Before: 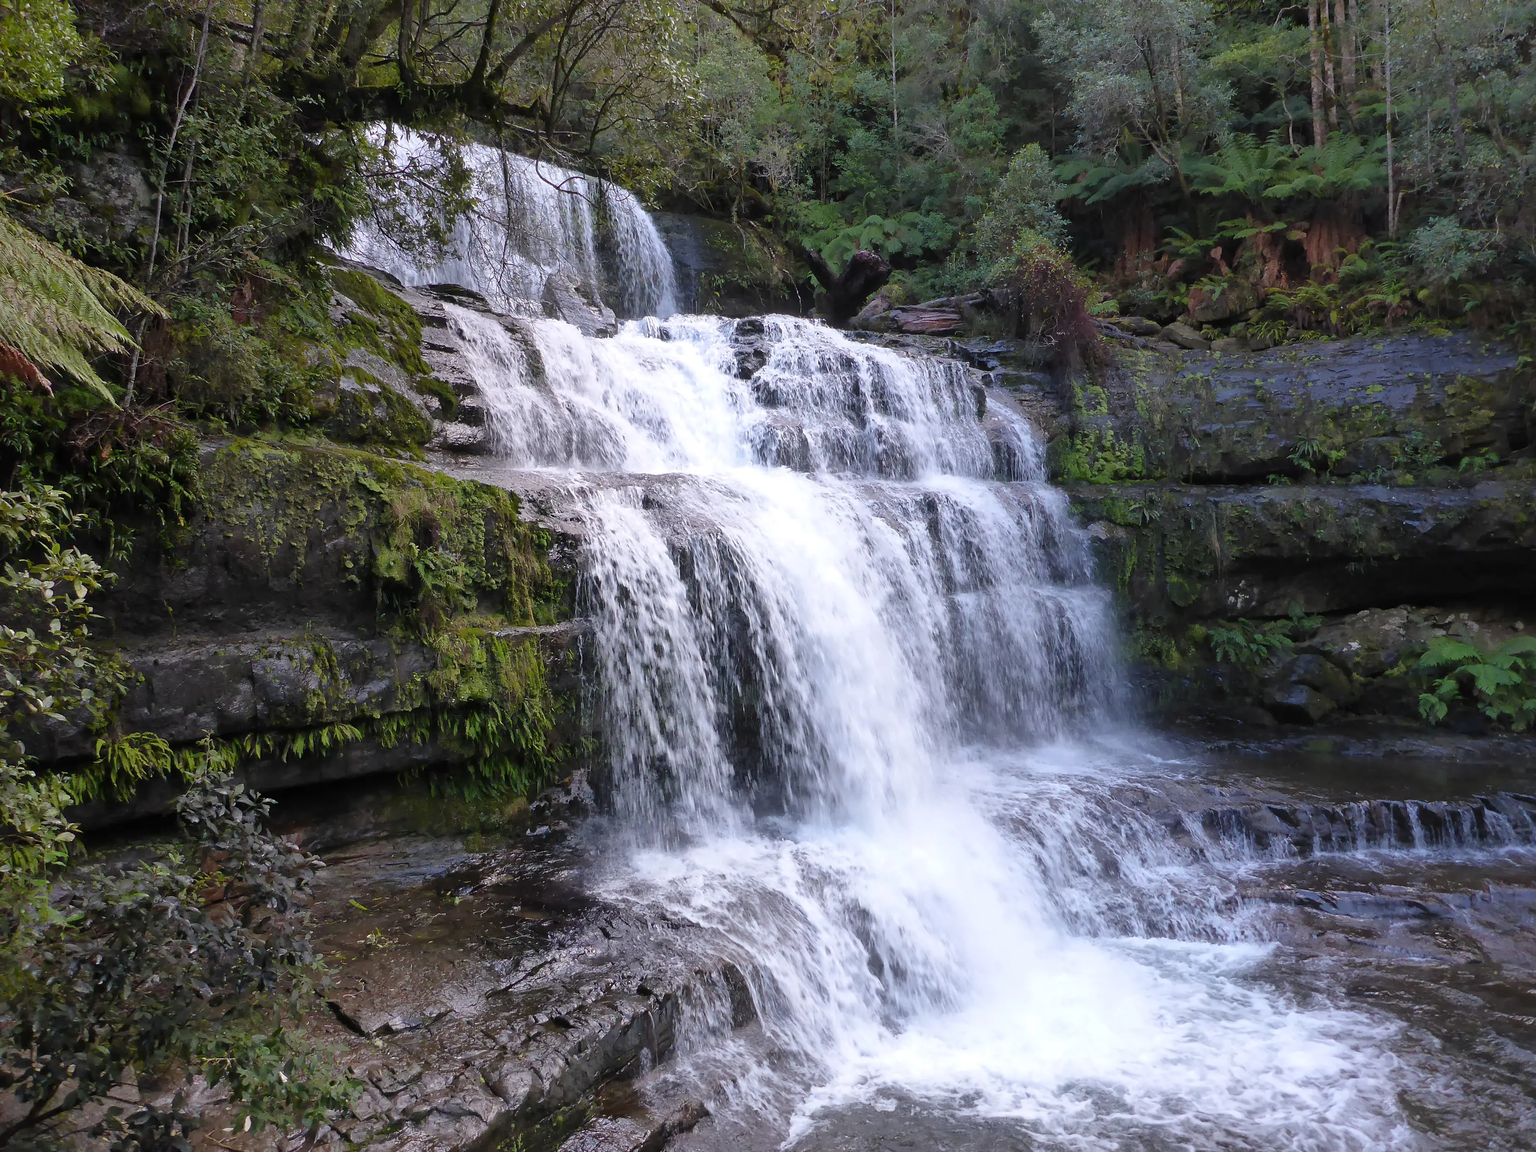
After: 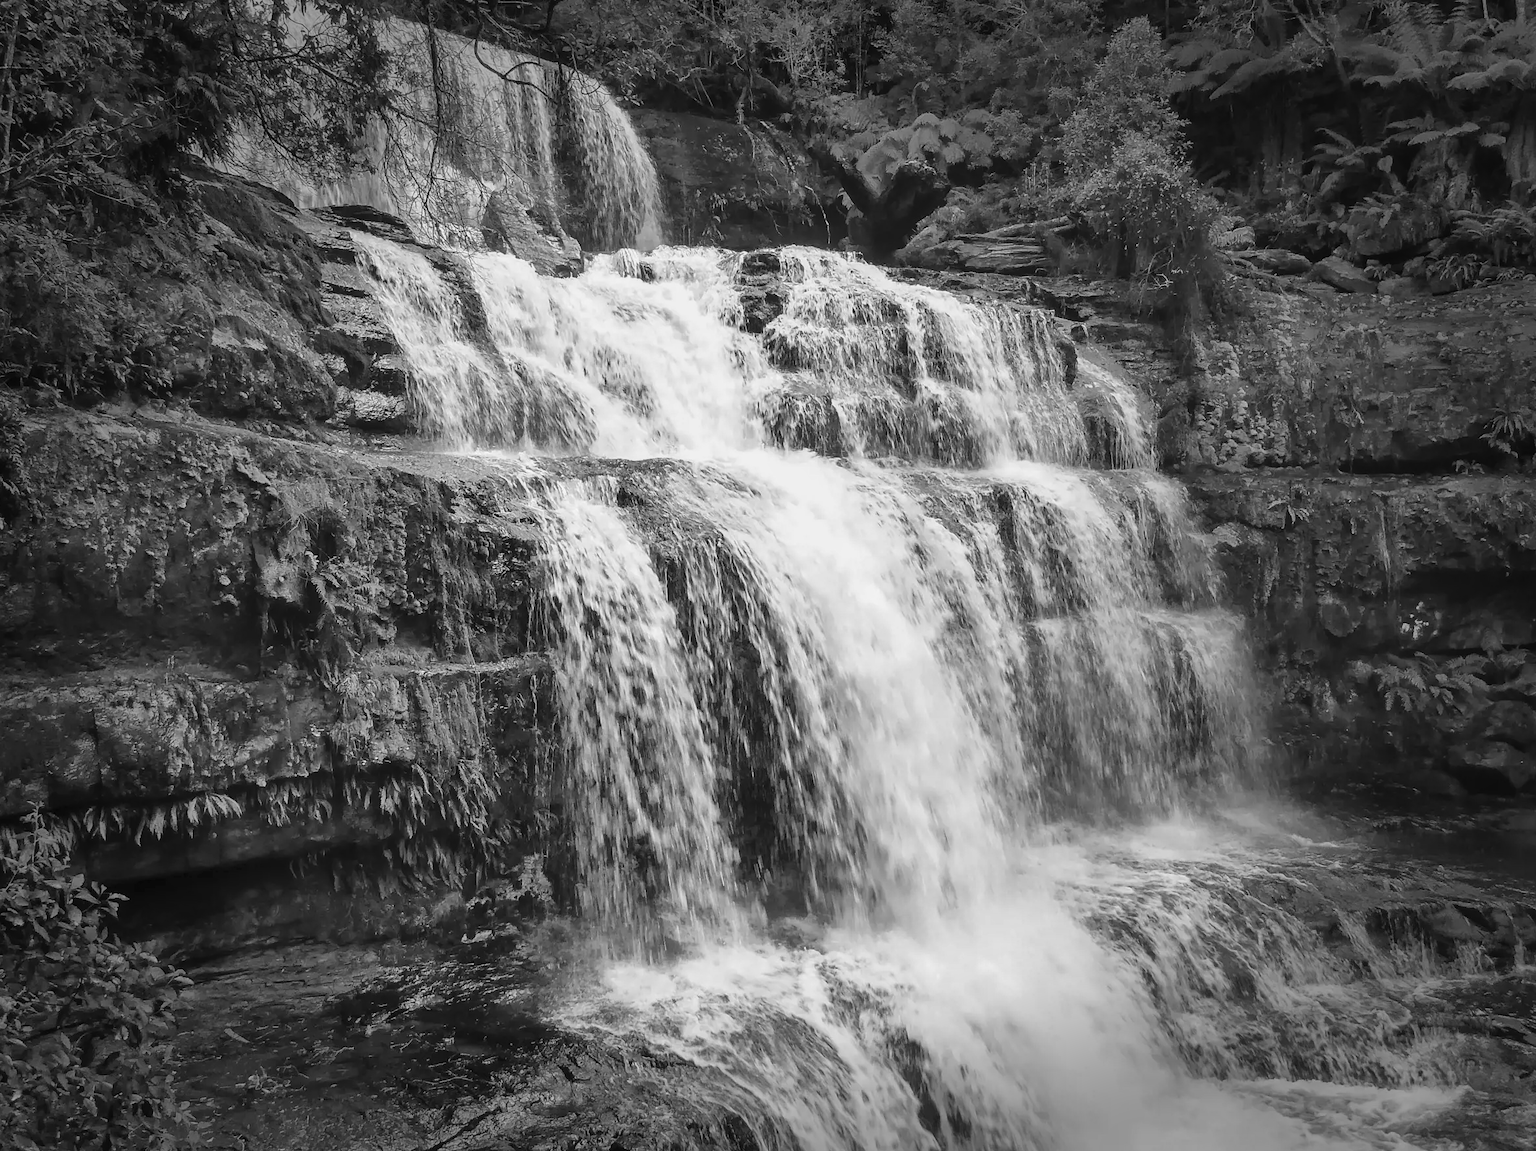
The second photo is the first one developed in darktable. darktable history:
shadows and highlights: low approximation 0.01, soften with gaussian
contrast brightness saturation: contrast 0.09, saturation 0.28
color balance rgb: shadows lift › luminance 1%, shadows lift › chroma 0.2%, shadows lift › hue 20°, power › luminance 1%, power › chroma 0.4%, power › hue 34°, highlights gain › luminance 0.8%, highlights gain › chroma 0.4%, highlights gain › hue 44°, global offset › chroma 0.4%, global offset › hue 34°, white fulcrum 0.08 EV, linear chroma grading › shadows -7%, linear chroma grading › highlights -7%, linear chroma grading › global chroma -10%, linear chroma grading › mid-tones -8%, perceptual saturation grading › global saturation -28%, perceptual saturation grading › highlights -20%, perceptual saturation grading › mid-tones -24%, perceptual saturation grading › shadows -24%, perceptual brilliance grading › global brilliance -1%, perceptual brilliance grading › highlights -1%, perceptual brilliance grading › mid-tones -1%, perceptual brilliance grading › shadows -1%, global vibrance -17%, contrast -6%
monochrome: a 1.94, b -0.638
crop and rotate: left 11.831%, top 11.346%, right 13.429%, bottom 13.899%
vignetting: fall-off start 66.7%, fall-off radius 39.74%, brightness -0.576, saturation -0.258, automatic ratio true, width/height ratio 0.671, dithering 16-bit output
rotate and perspective: automatic cropping off
local contrast: on, module defaults
